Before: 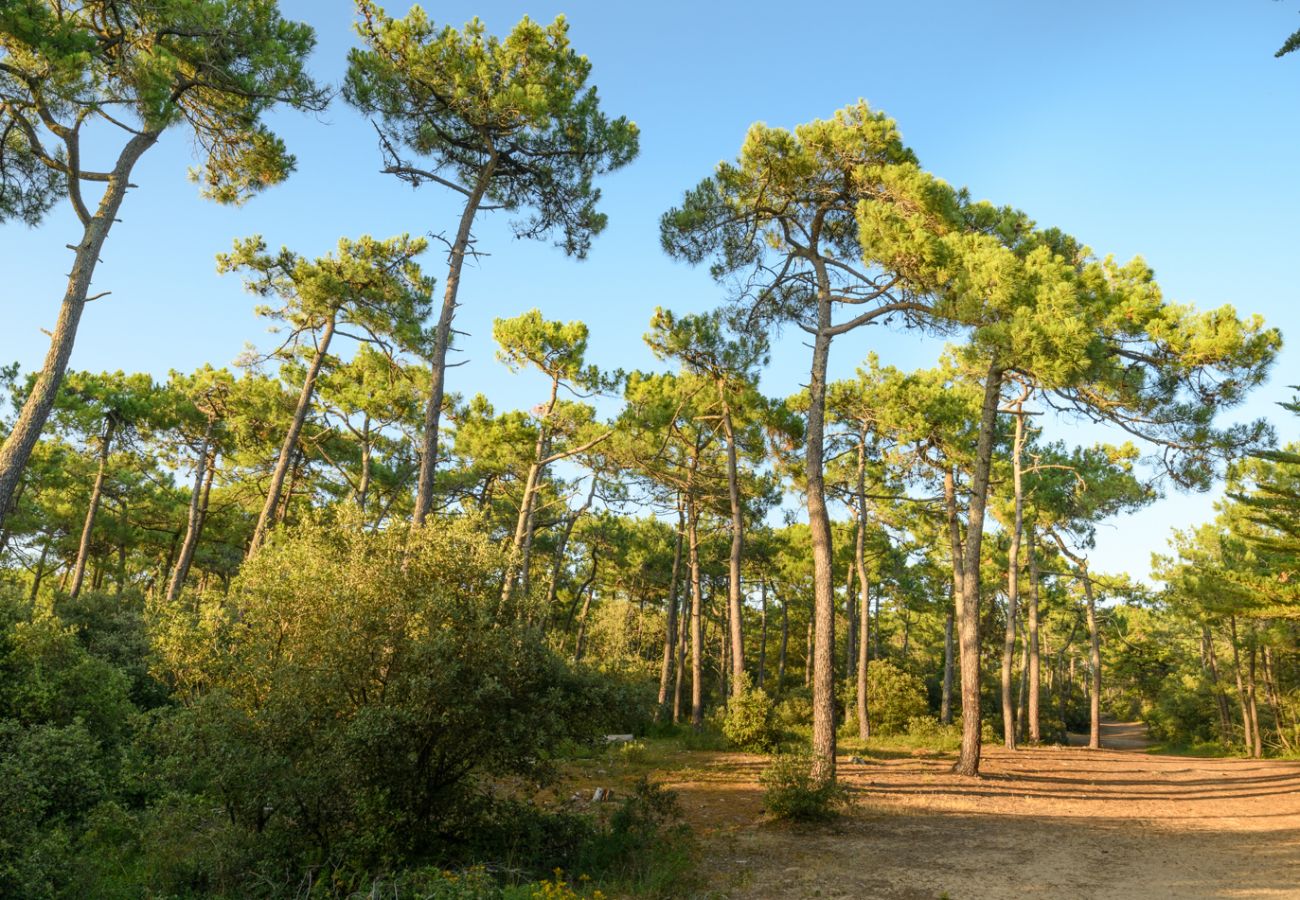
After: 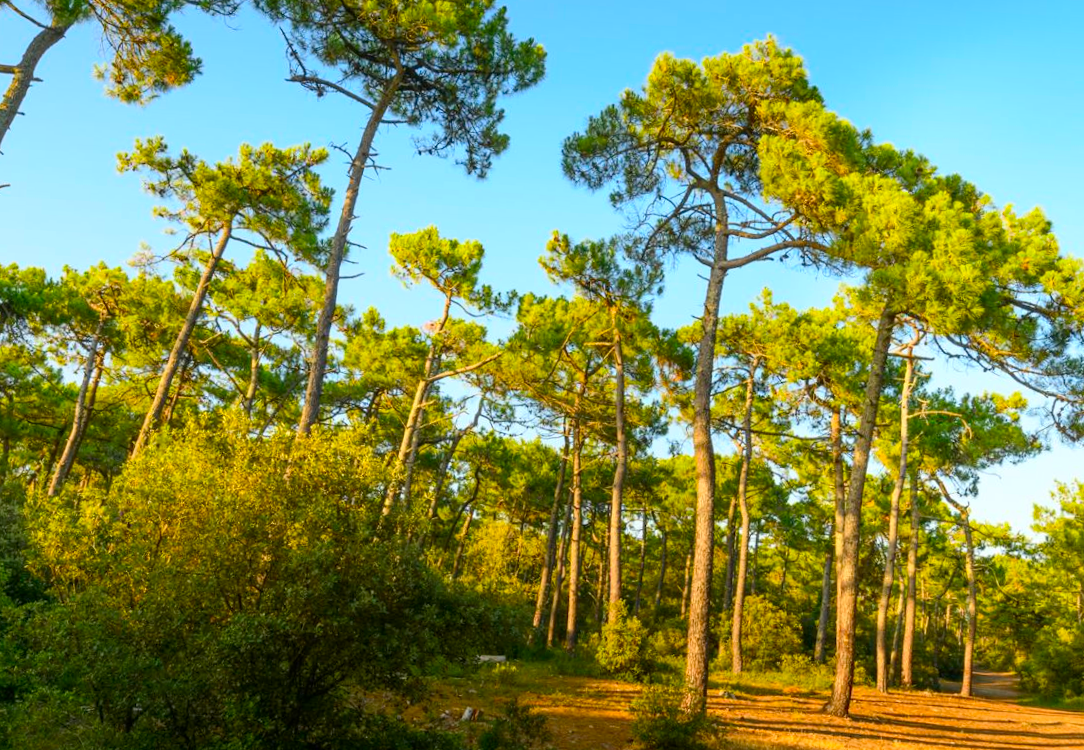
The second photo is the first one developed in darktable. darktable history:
crop and rotate: angle -3.27°, left 5.211%, top 5.211%, right 4.607%, bottom 4.607%
contrast brightness saturation: contrast 0.09, saturation 0.28
color balance: output saturation 120%
